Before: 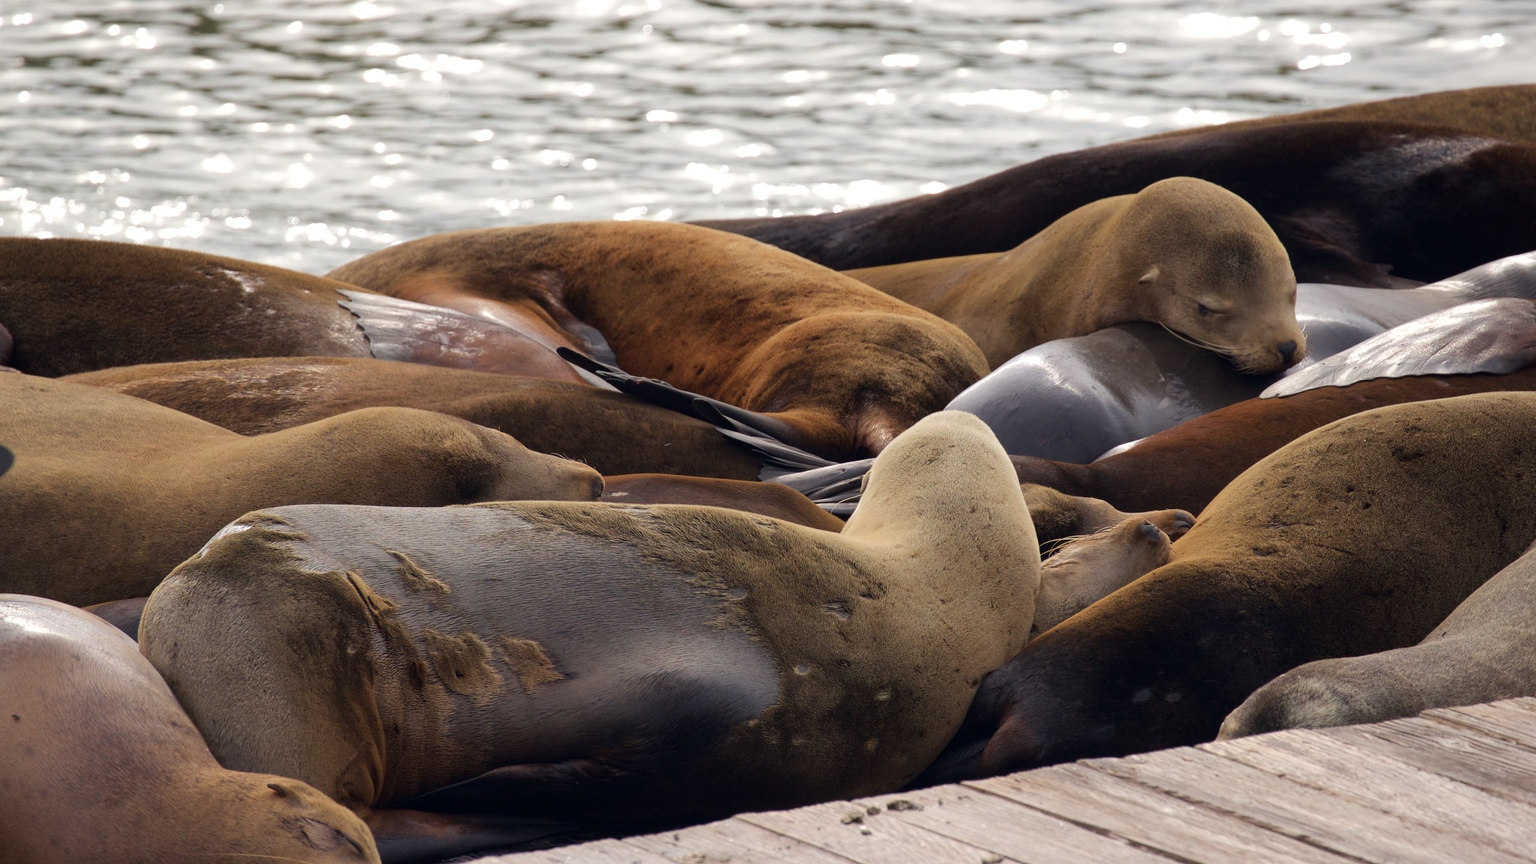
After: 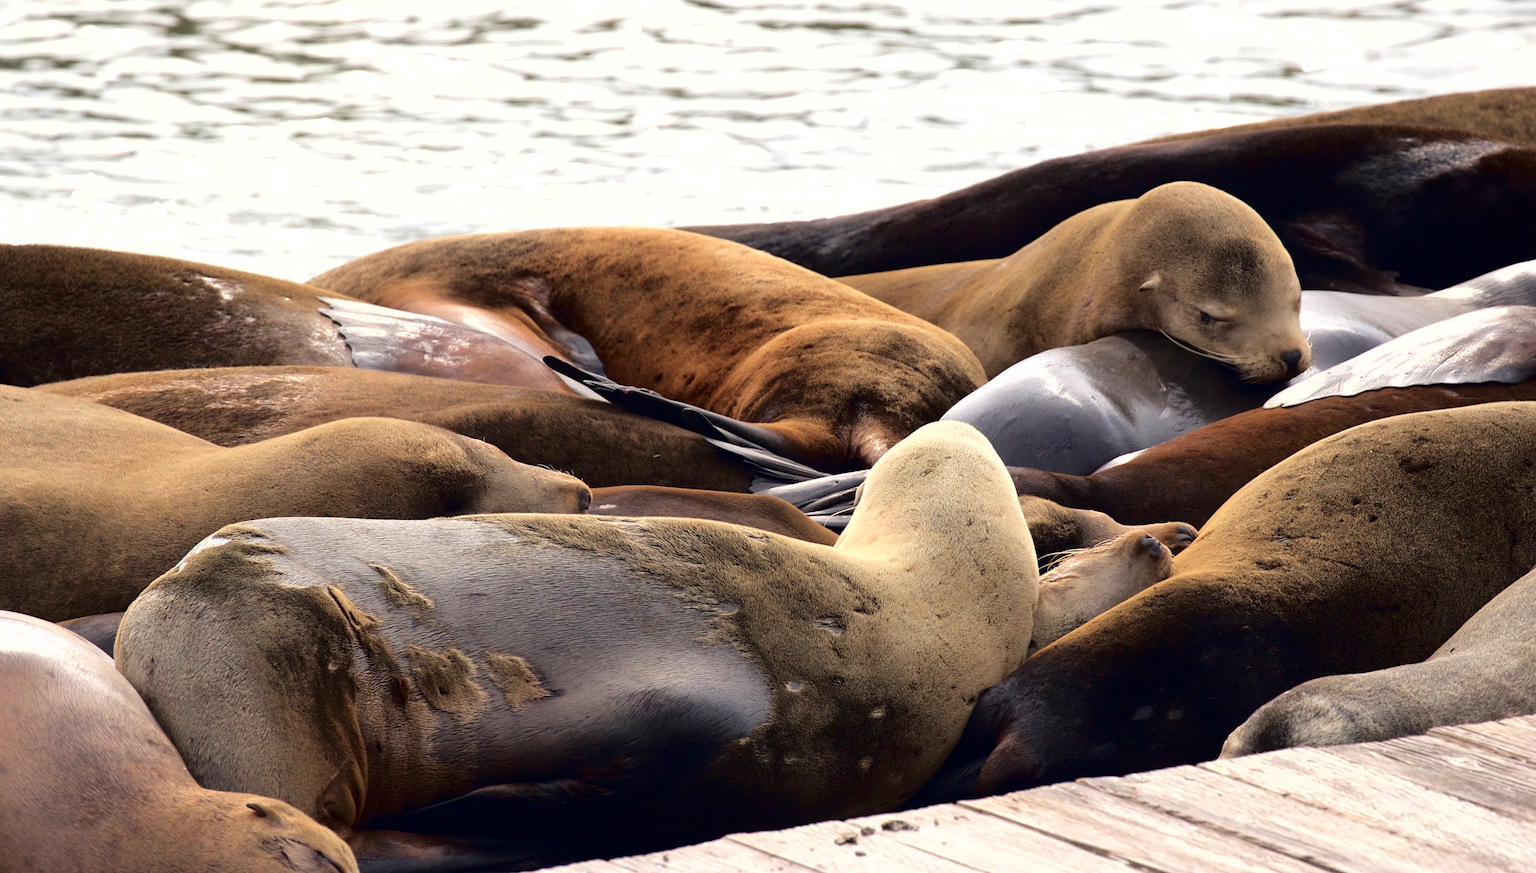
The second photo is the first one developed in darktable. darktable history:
crop and rotate: left 1.774%, right 0.633%, bottom 1.28%
exposure: exposure 0.785 EV, compensate highlight preservation false
fill light: exposure -2 EV, width 8.6
